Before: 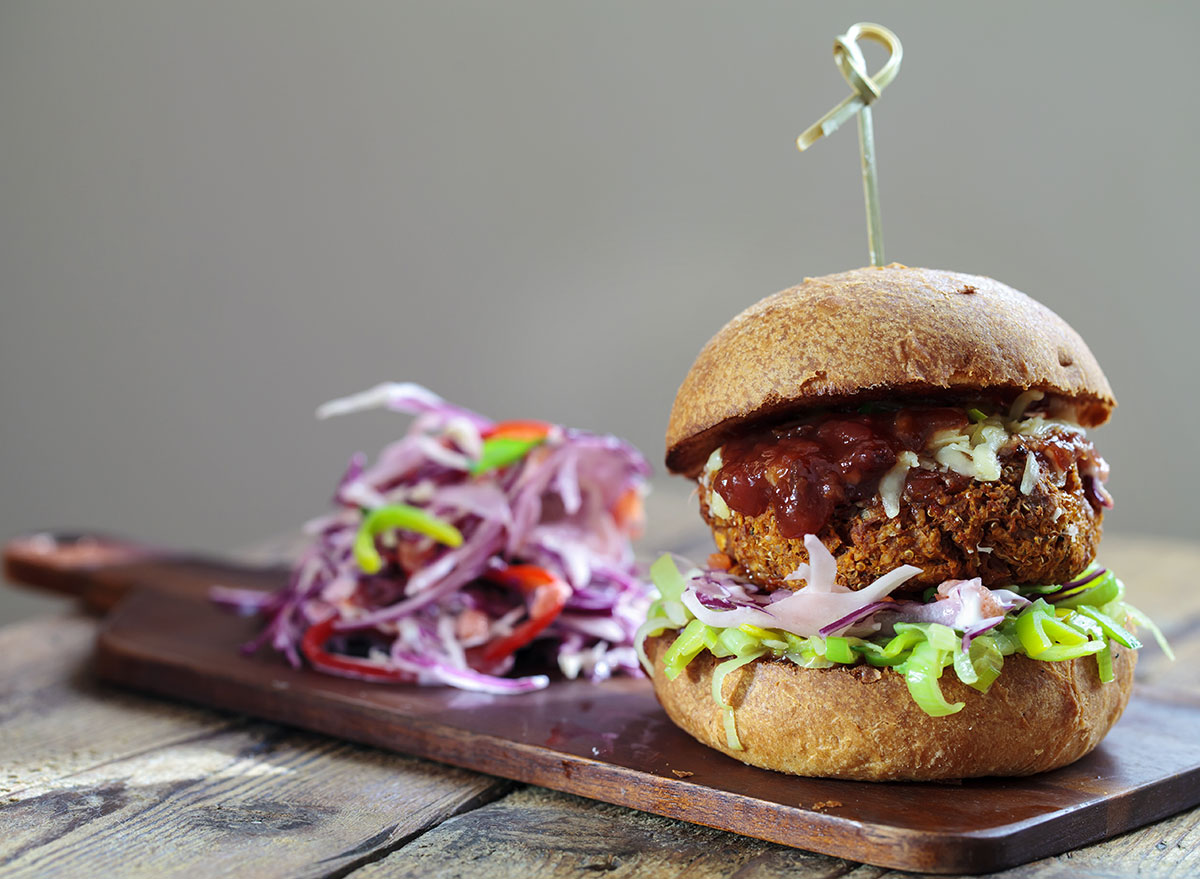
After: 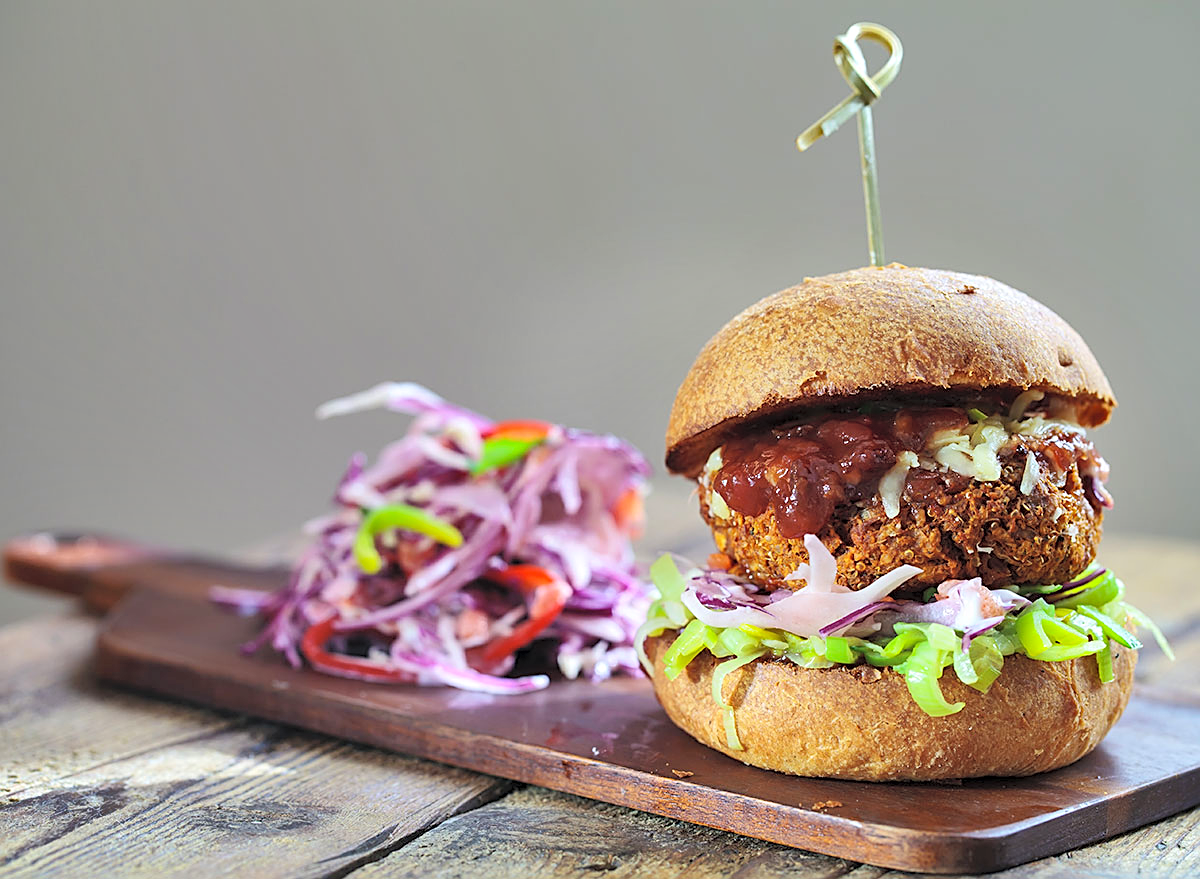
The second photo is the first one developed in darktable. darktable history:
sharpen: on, module defaults
shadows and highlights: shadows 73.87, highlights -60.86, soften with gaussian
tone equalizer: mask exposure compensation -0.506 EV
contrast brightness saturation: contrast 0.099, brightness 0.294, saturation 0.148
